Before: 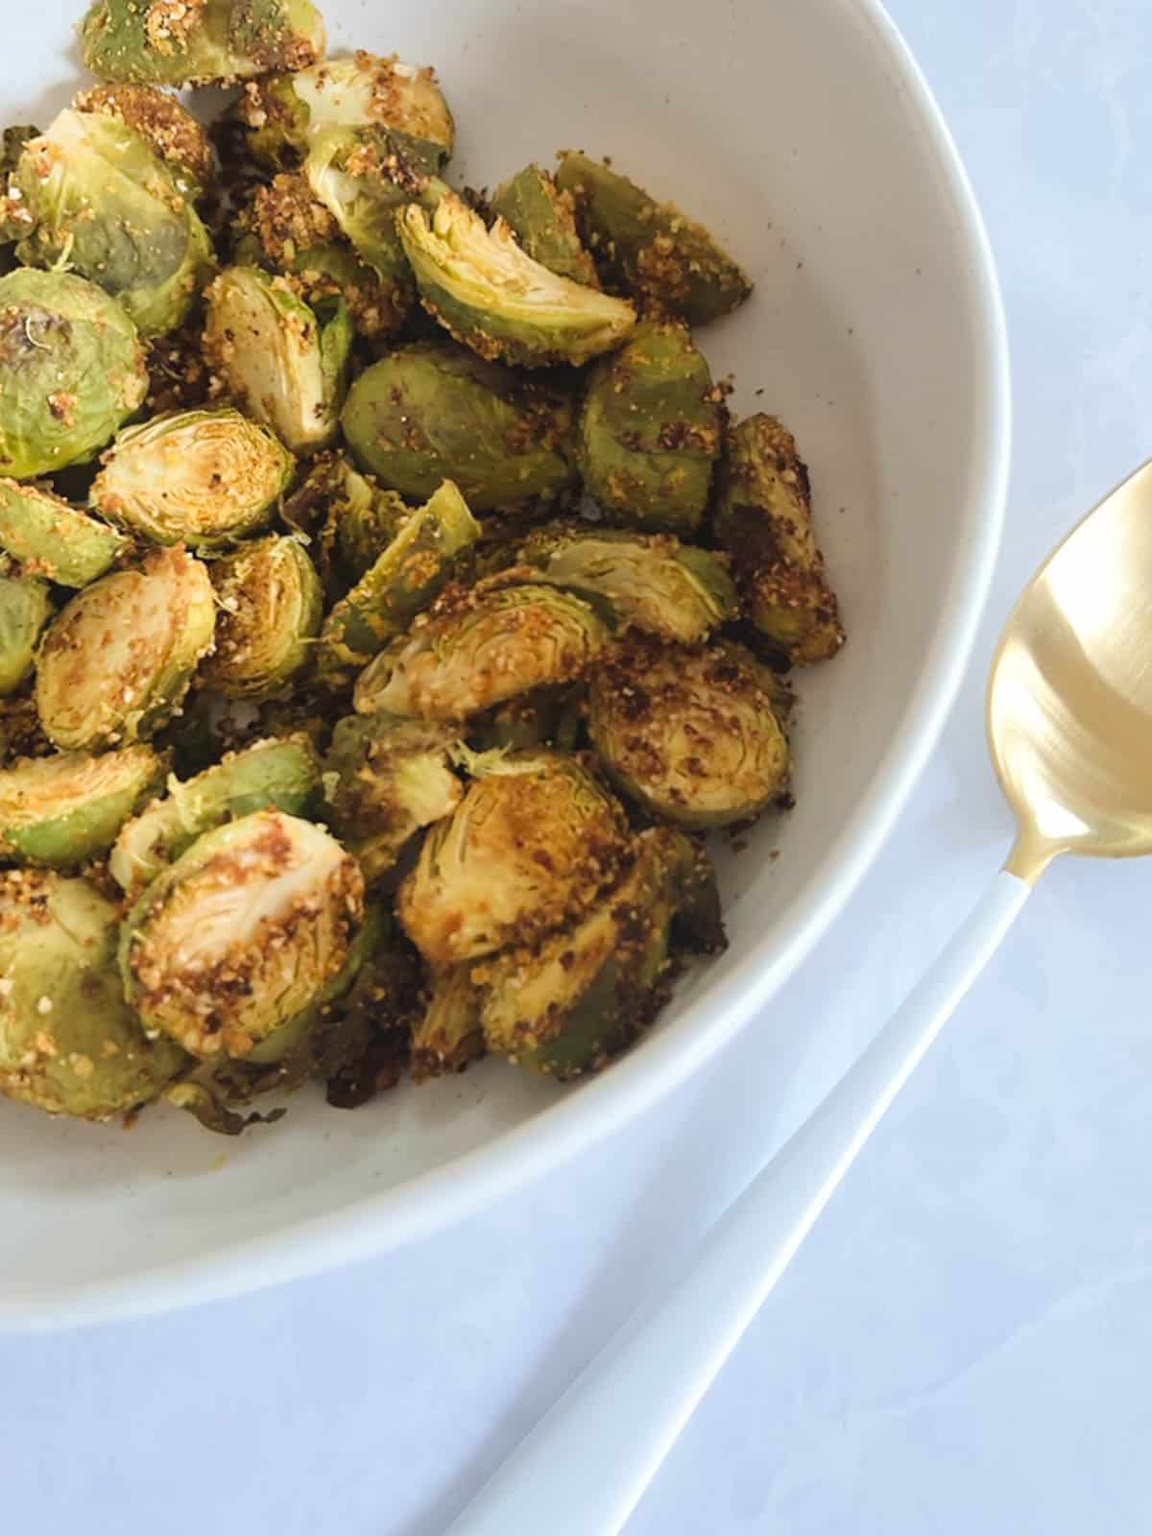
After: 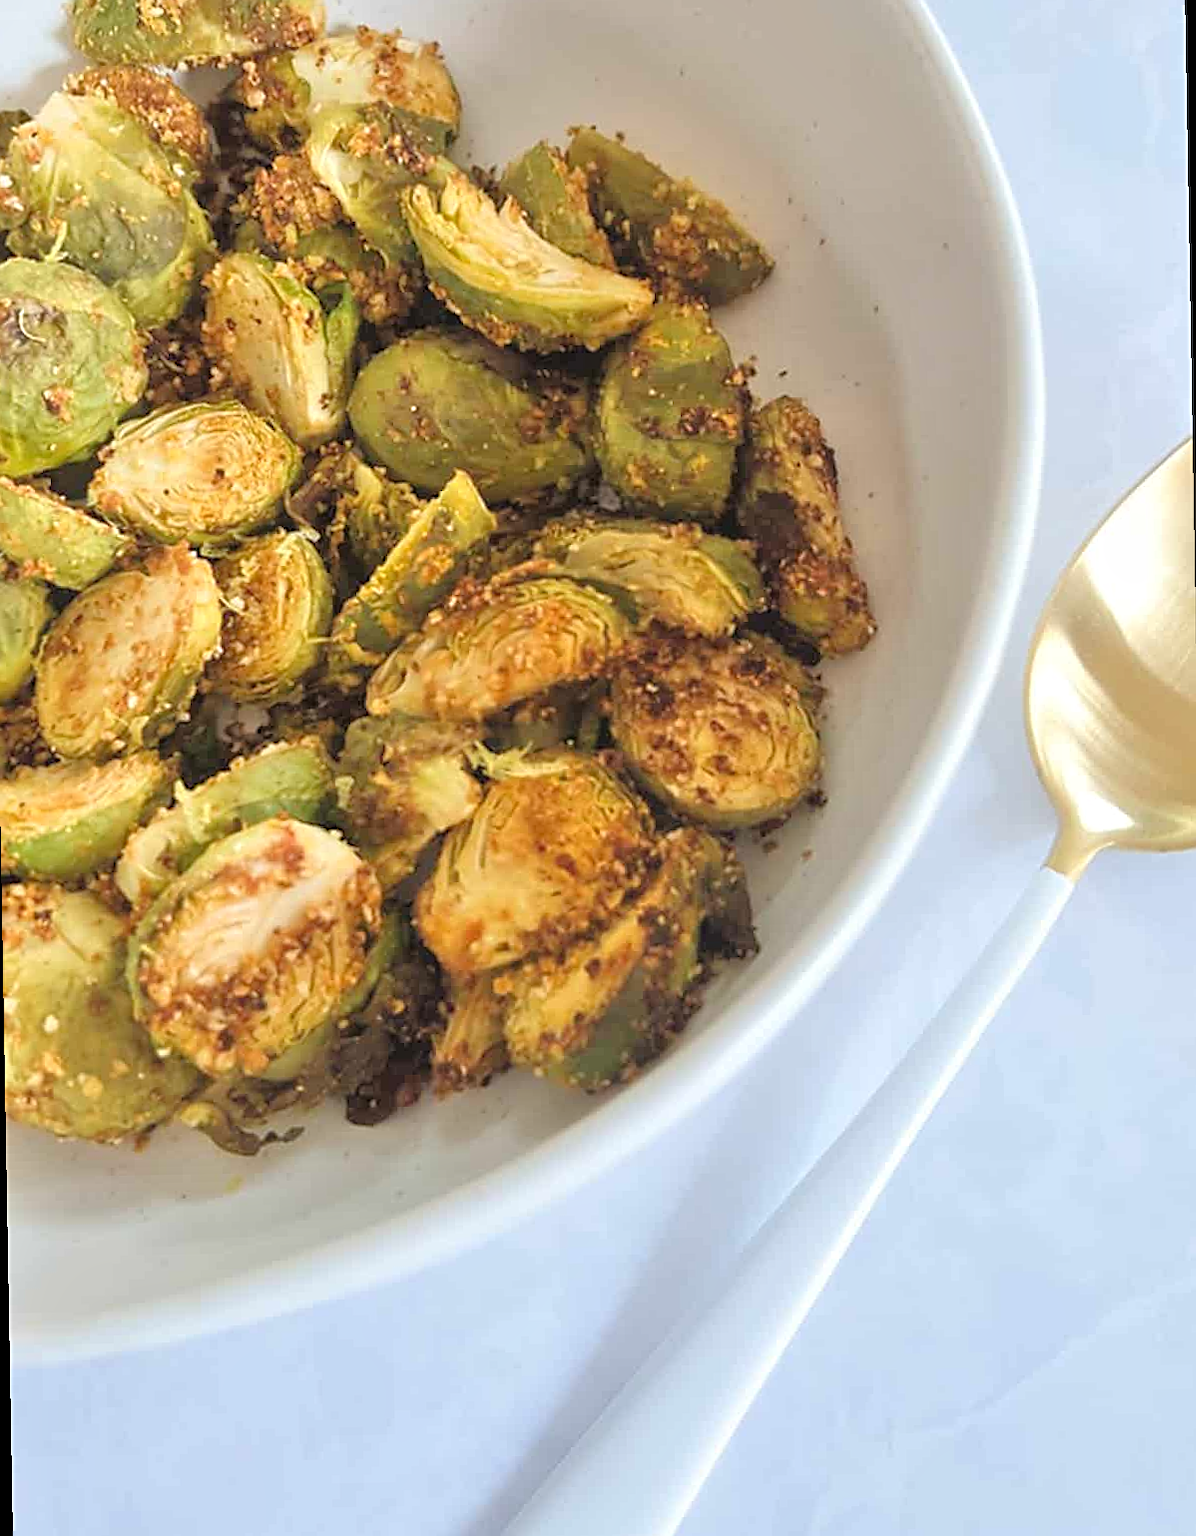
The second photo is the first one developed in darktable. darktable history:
tone equalizer: -7 EV 0.15 EV, -6 EV 0.6 EV, -5 EV 1.15 EV, -4 EV 1.33 EV, -3 EV 1.15 EV, -2 EV 0.6 EV, -1 EV 0.15 EV, mask exposure compensation -0.5 EV
rotate and perspective: rotation -1°, crop left 0.011, crop right 0.989, crop top 0.025, crop bottom 0.975
sharpen: on, module defaults
